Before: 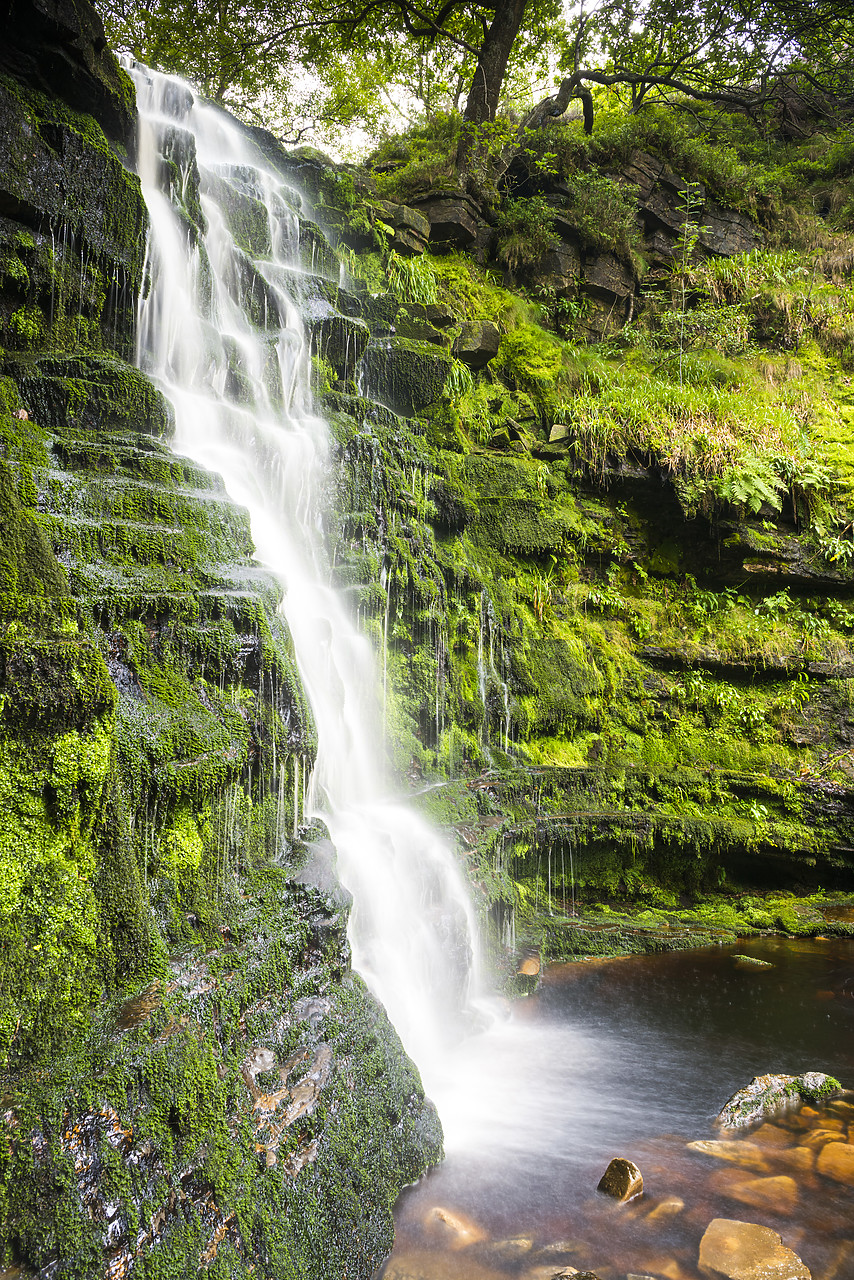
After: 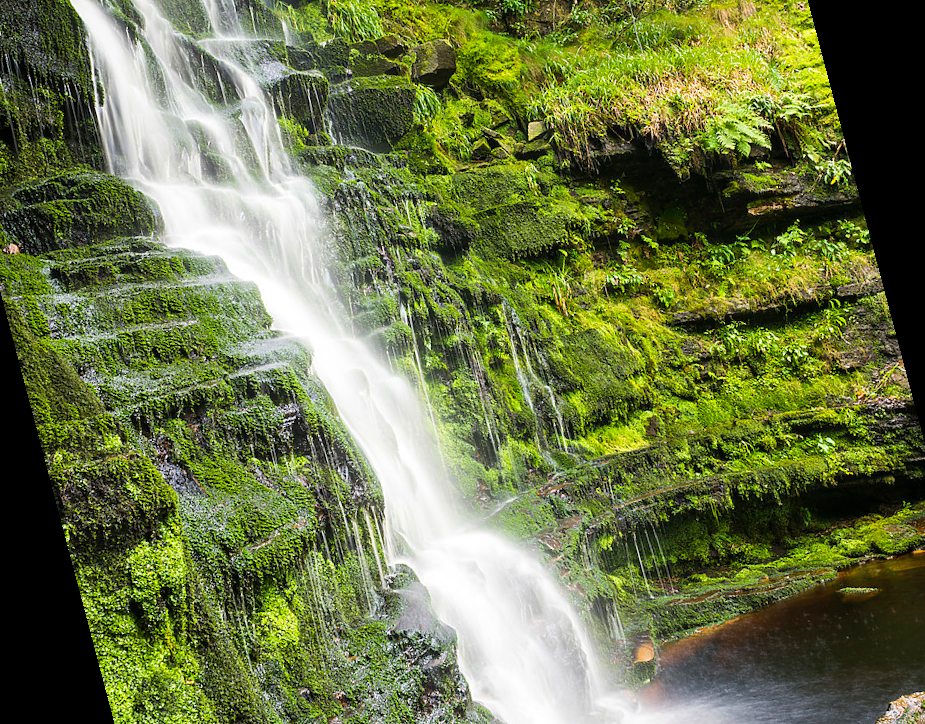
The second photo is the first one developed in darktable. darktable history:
haze removal: compatibility mode true, adaptive false
rotate and perspective: rotation -14.8°, crop left 0.1, crop right 0.903, crop top 0.25, crop bottom 0.748
